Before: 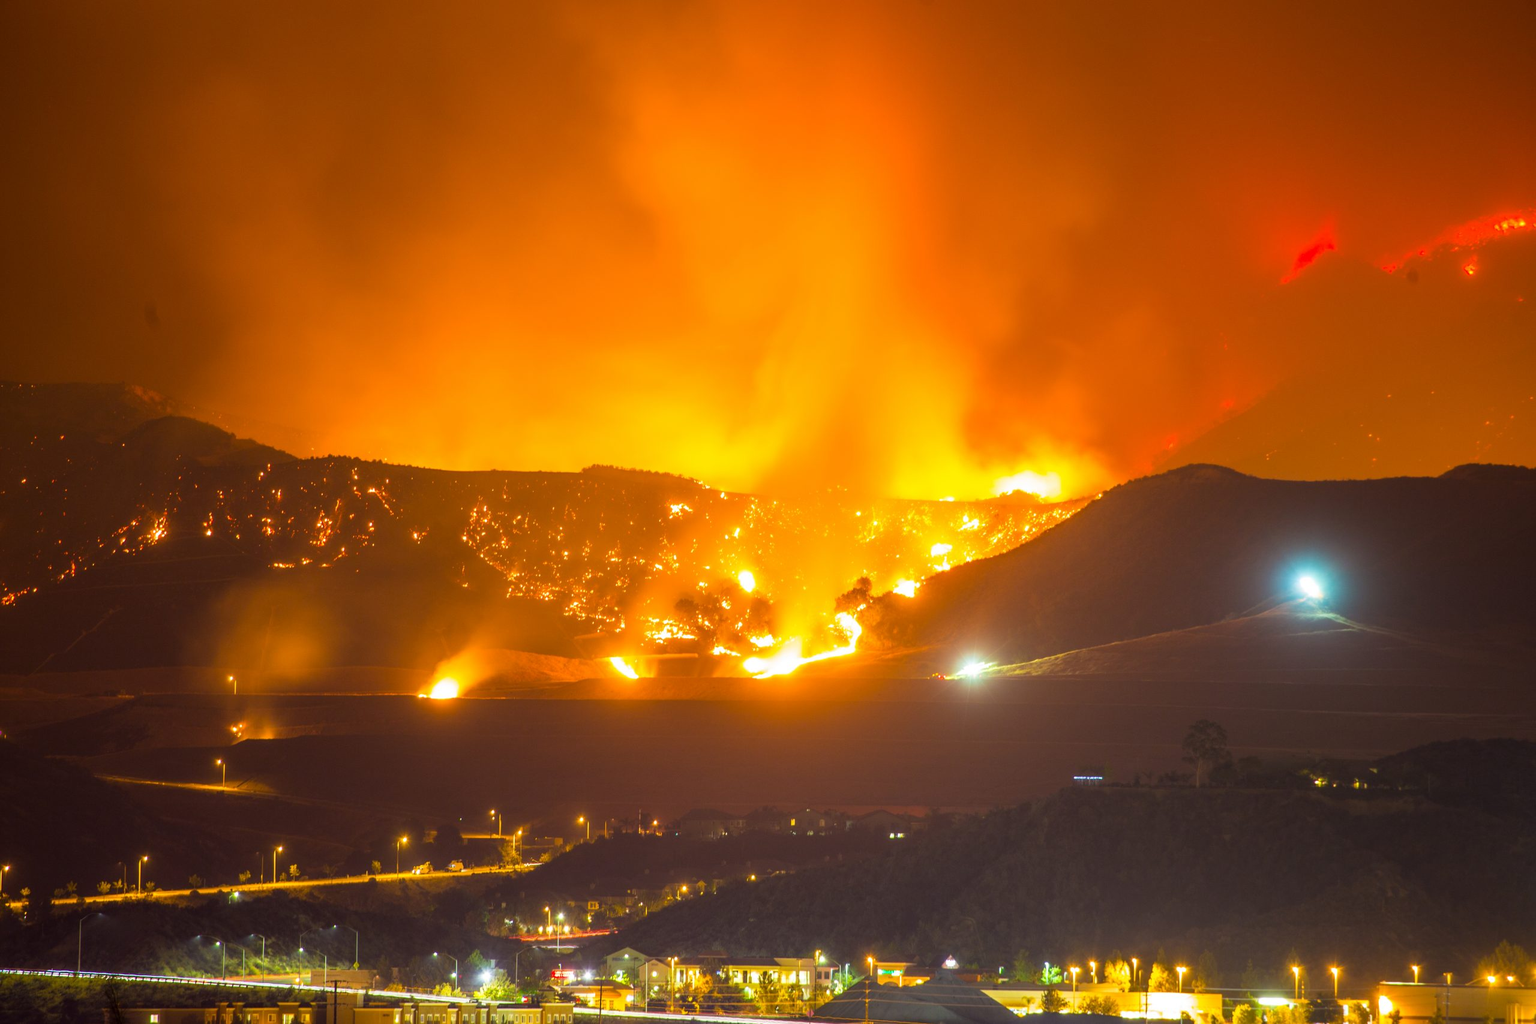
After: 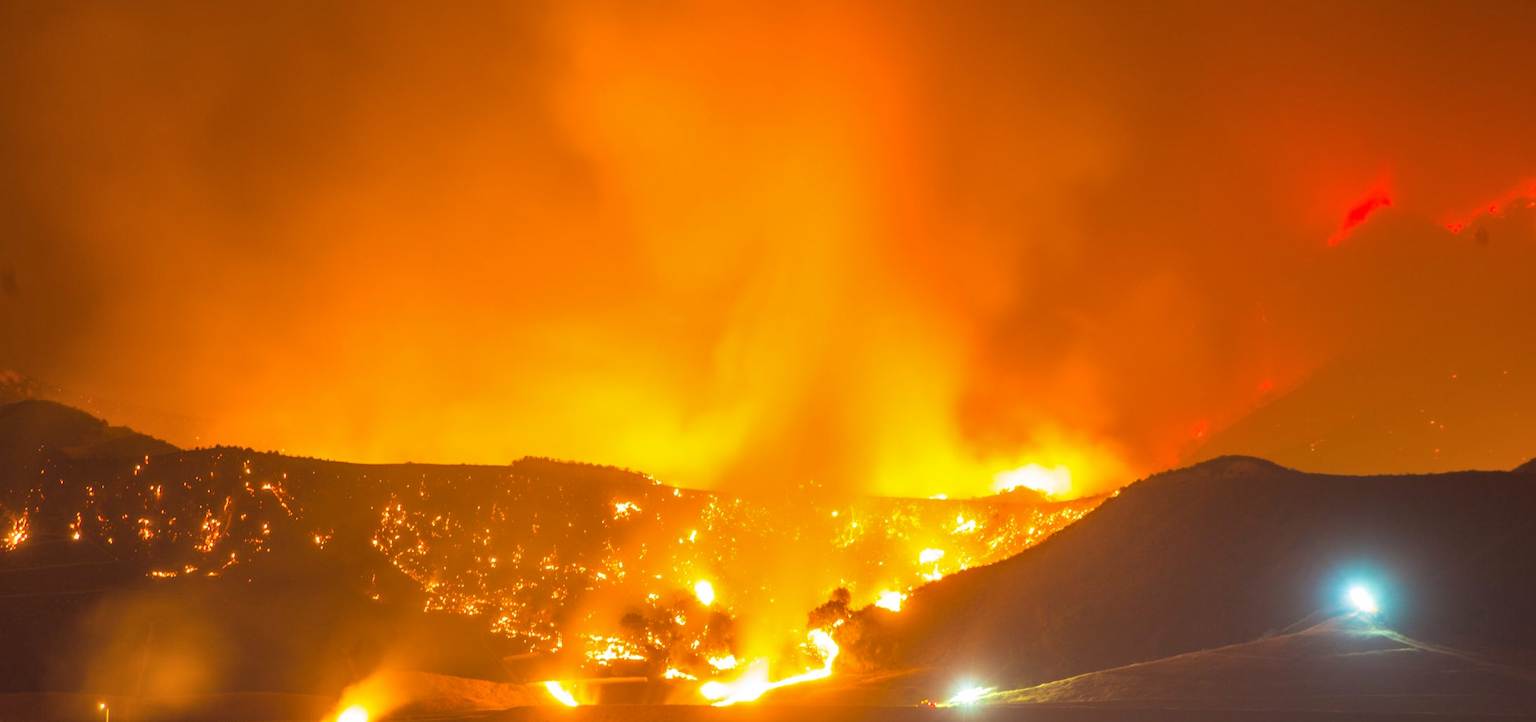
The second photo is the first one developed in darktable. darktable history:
crop and rotate: left 9.345%, top 7.22%, right 4.982%, bottom 32.331%
shadows and highlights: shadows 37.27, highlights -28.18, soften with gaussian
